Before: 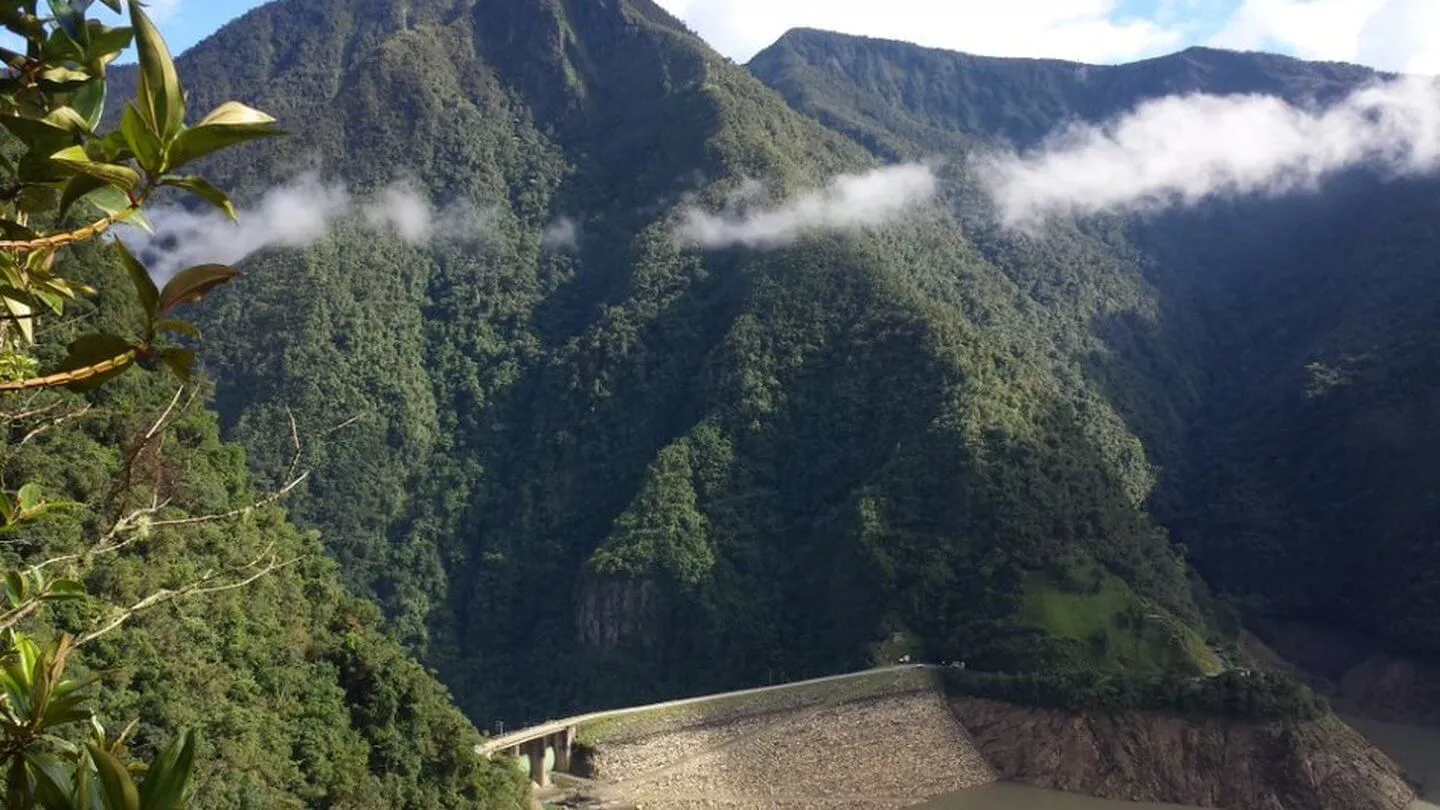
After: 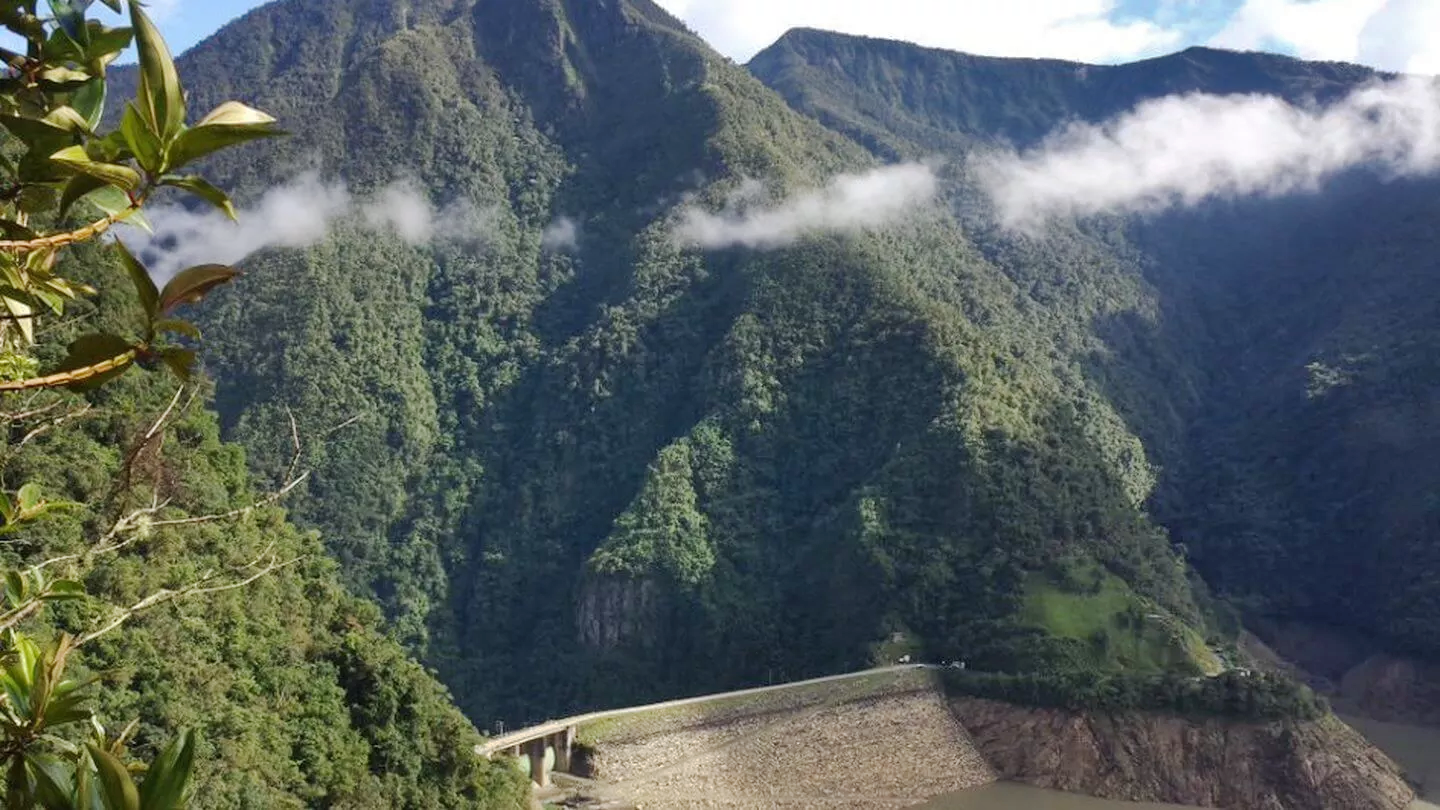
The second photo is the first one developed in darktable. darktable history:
base curve: curves: ch0 [(0, 0) (0.262, 0.32) (0.722, 0.705) (1, 1)], preserve colors none
shadows and highlights: low approximation 0.01, soften with gaussian
